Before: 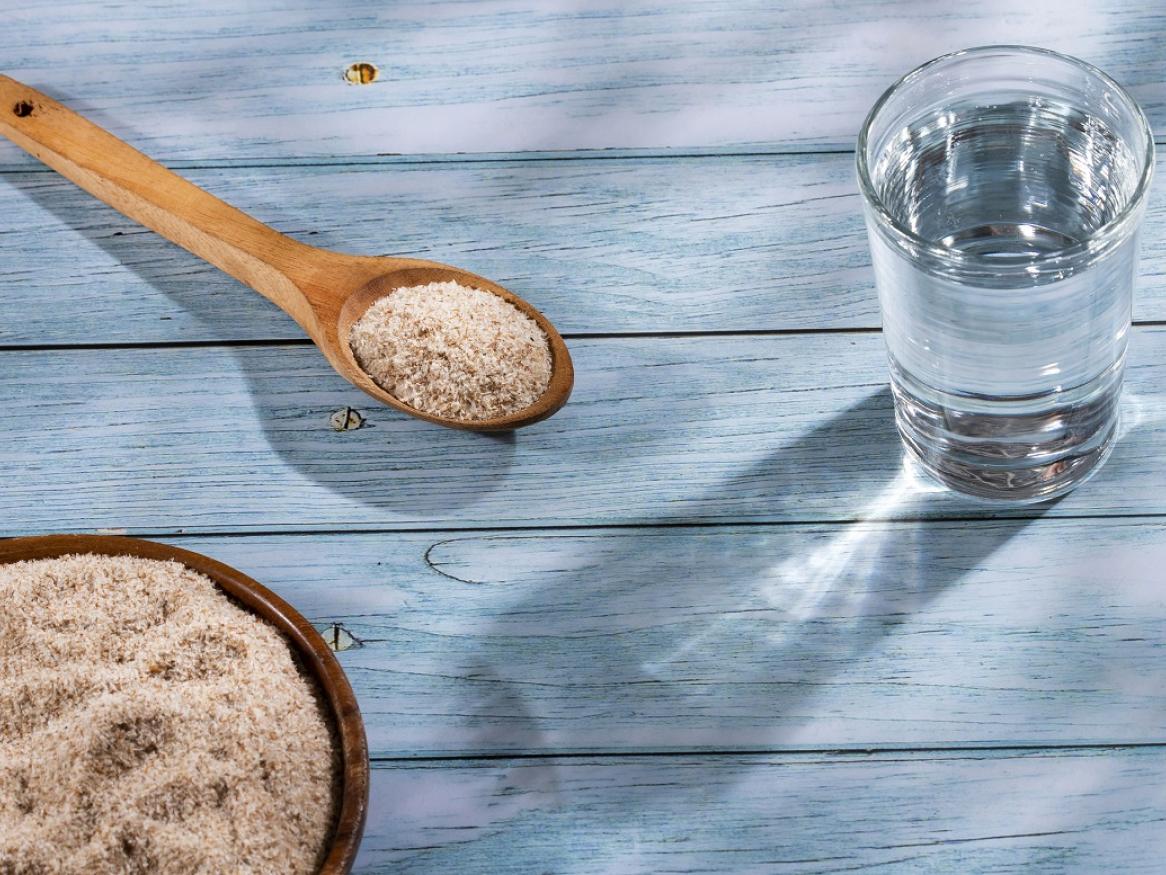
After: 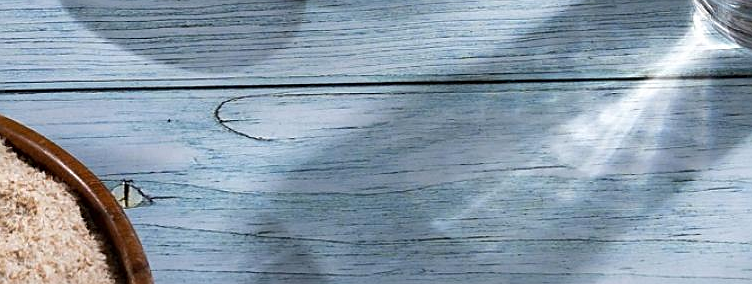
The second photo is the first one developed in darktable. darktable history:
sharpen: on, module defaults
crop: left 18.027%, top 50.664%, right 17.454%, bottom 16.825%
